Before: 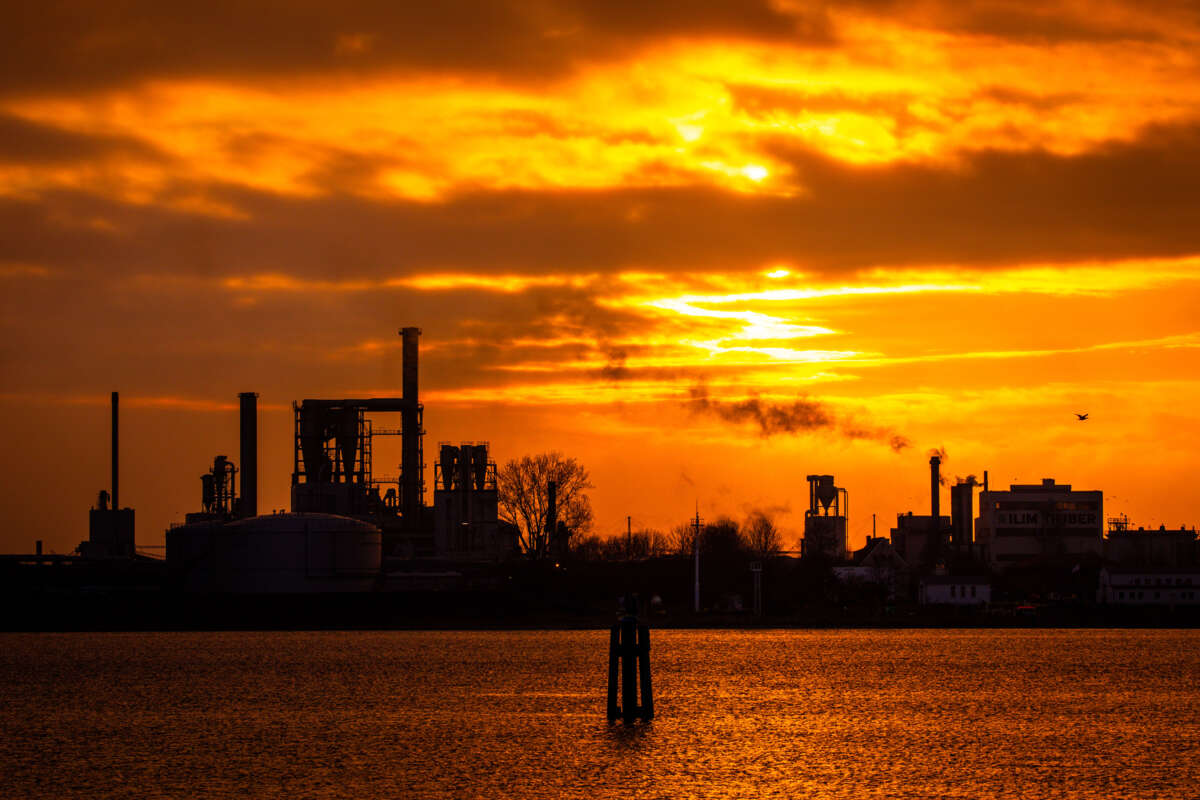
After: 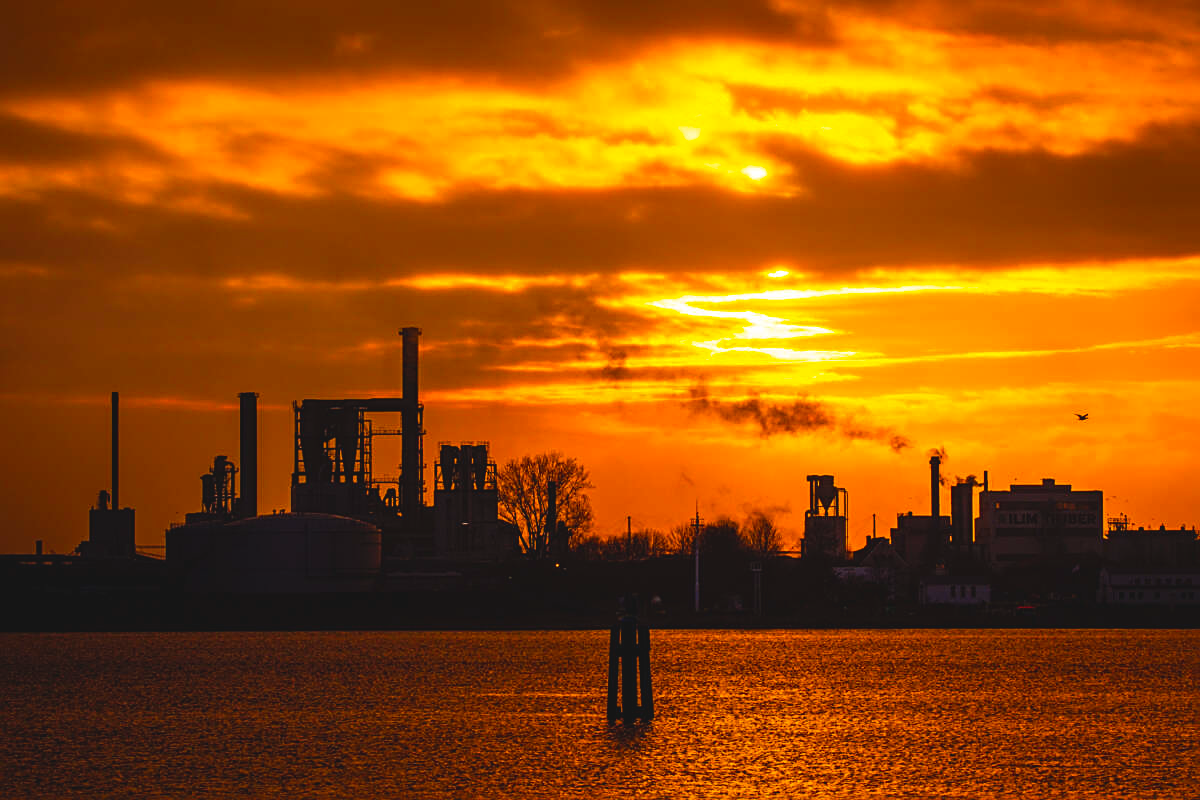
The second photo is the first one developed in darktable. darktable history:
color balance rgb: highlights gain › chroma 0.238%, highlights gain › hue 332.96°, global offset › luminance 0.783%, linear chroma grading › global chroma 8.76%, perceptual saturation grading › global saturation 24.961%
sharpen: on, module defaults
